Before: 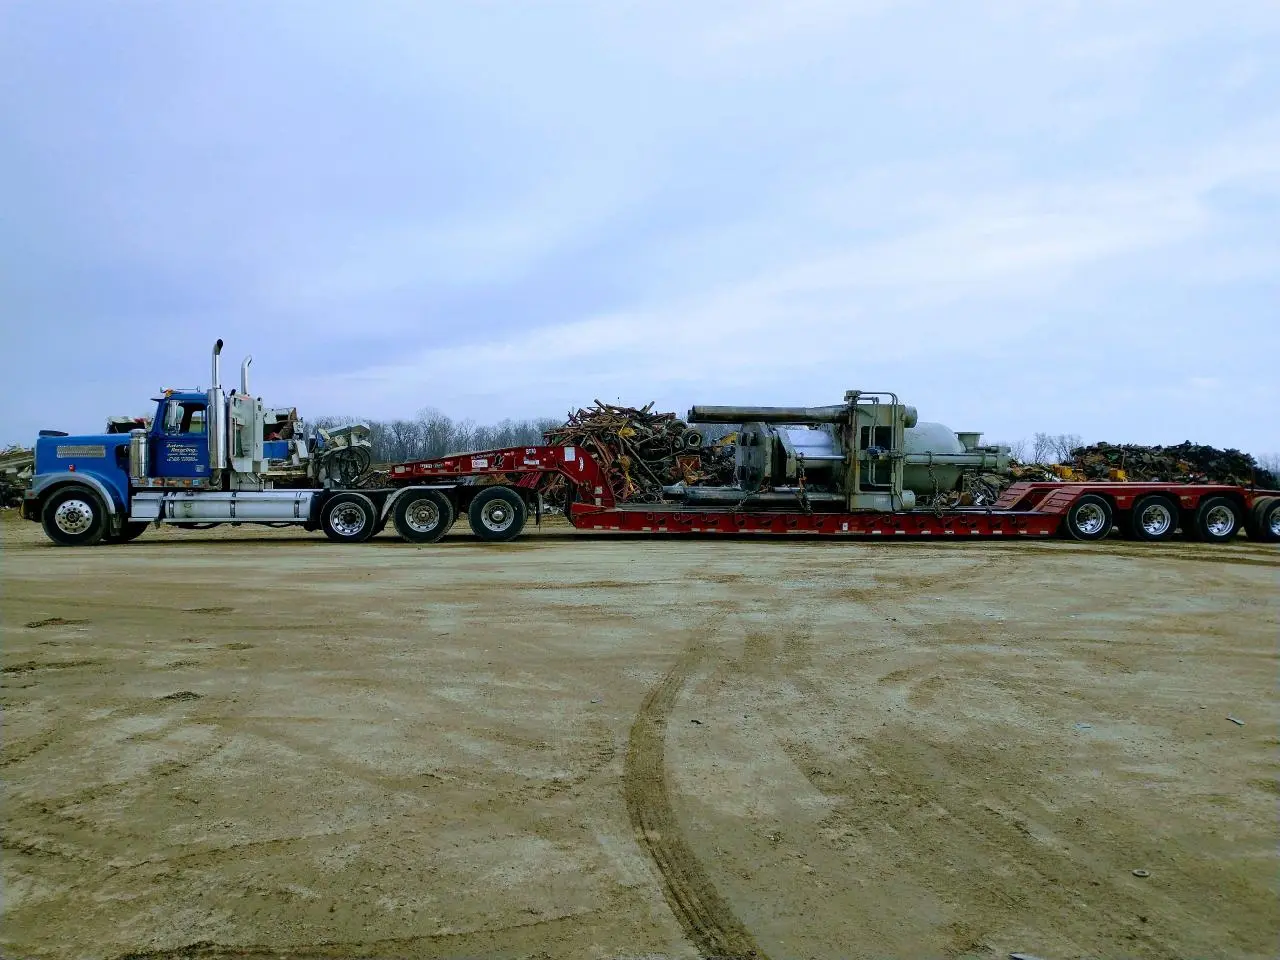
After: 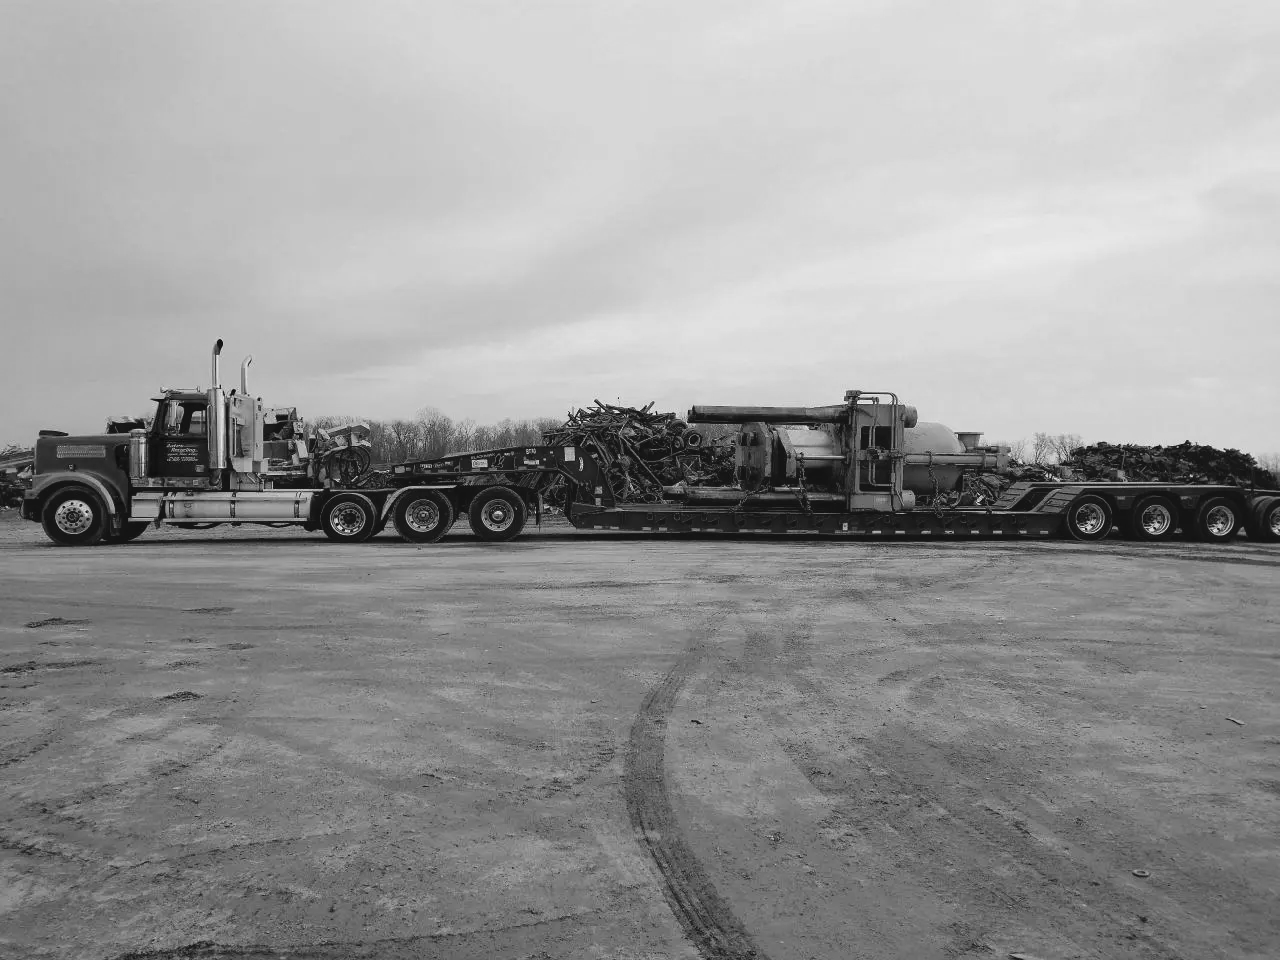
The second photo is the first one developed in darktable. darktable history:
color balance rgb: shadows lift › chroma 3%, shadows lift › hue 280.8°, power › hue 330°, highlights gain › chroma 3%, highlights gain › hue 75.6°, global offset › luminance 0.7%, perceptual saturation grading › global saturation 20%, perceptual saturation grading › highlights -25%, perceptual saturation grading › shadows 50%, global vibrance 20.33%
monochrome: a -6.99, b 35.61, size 1.4
